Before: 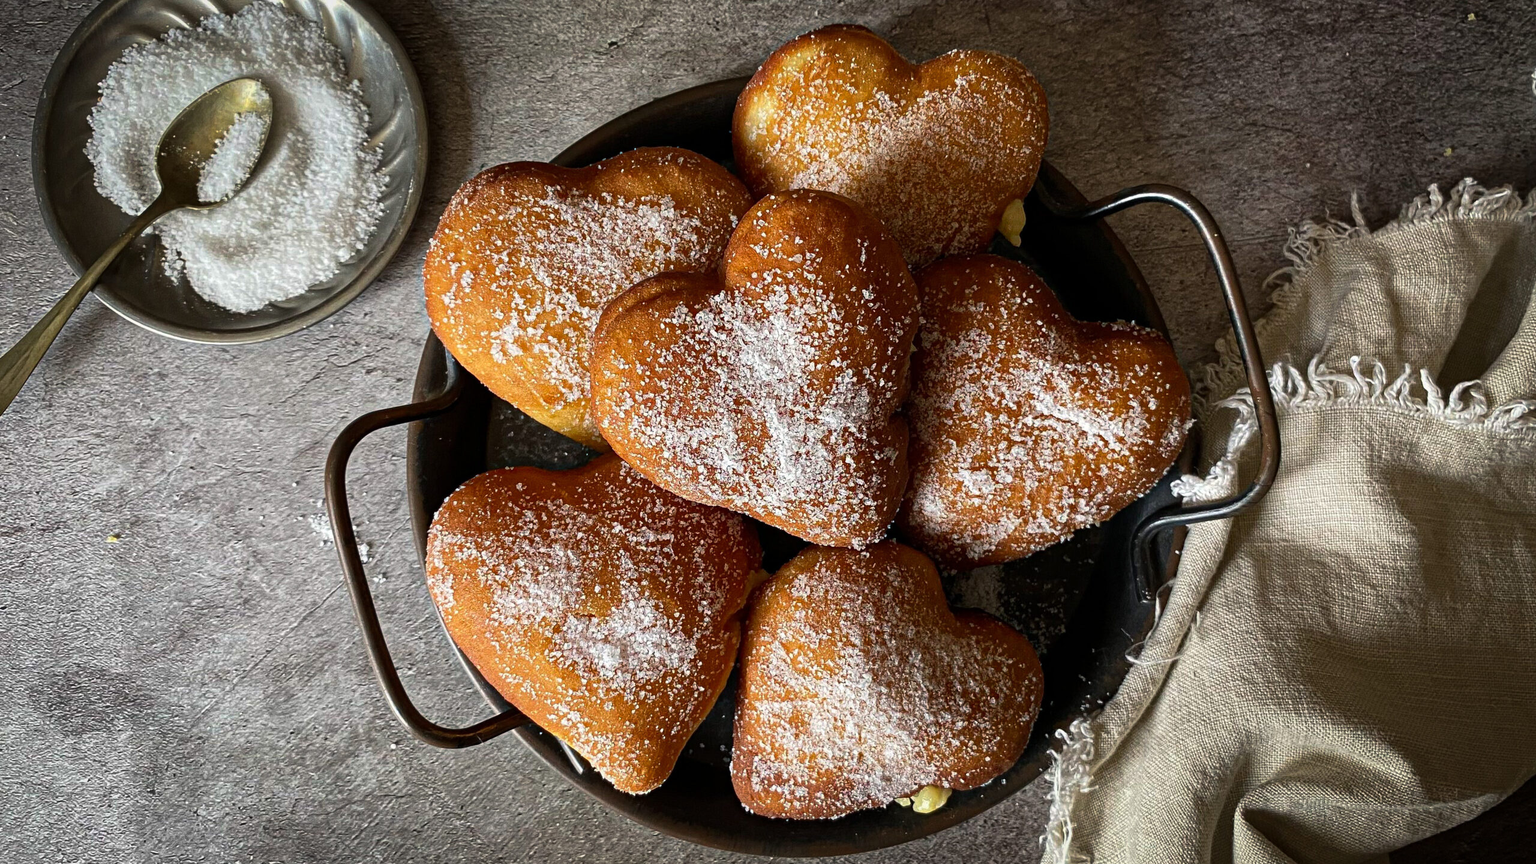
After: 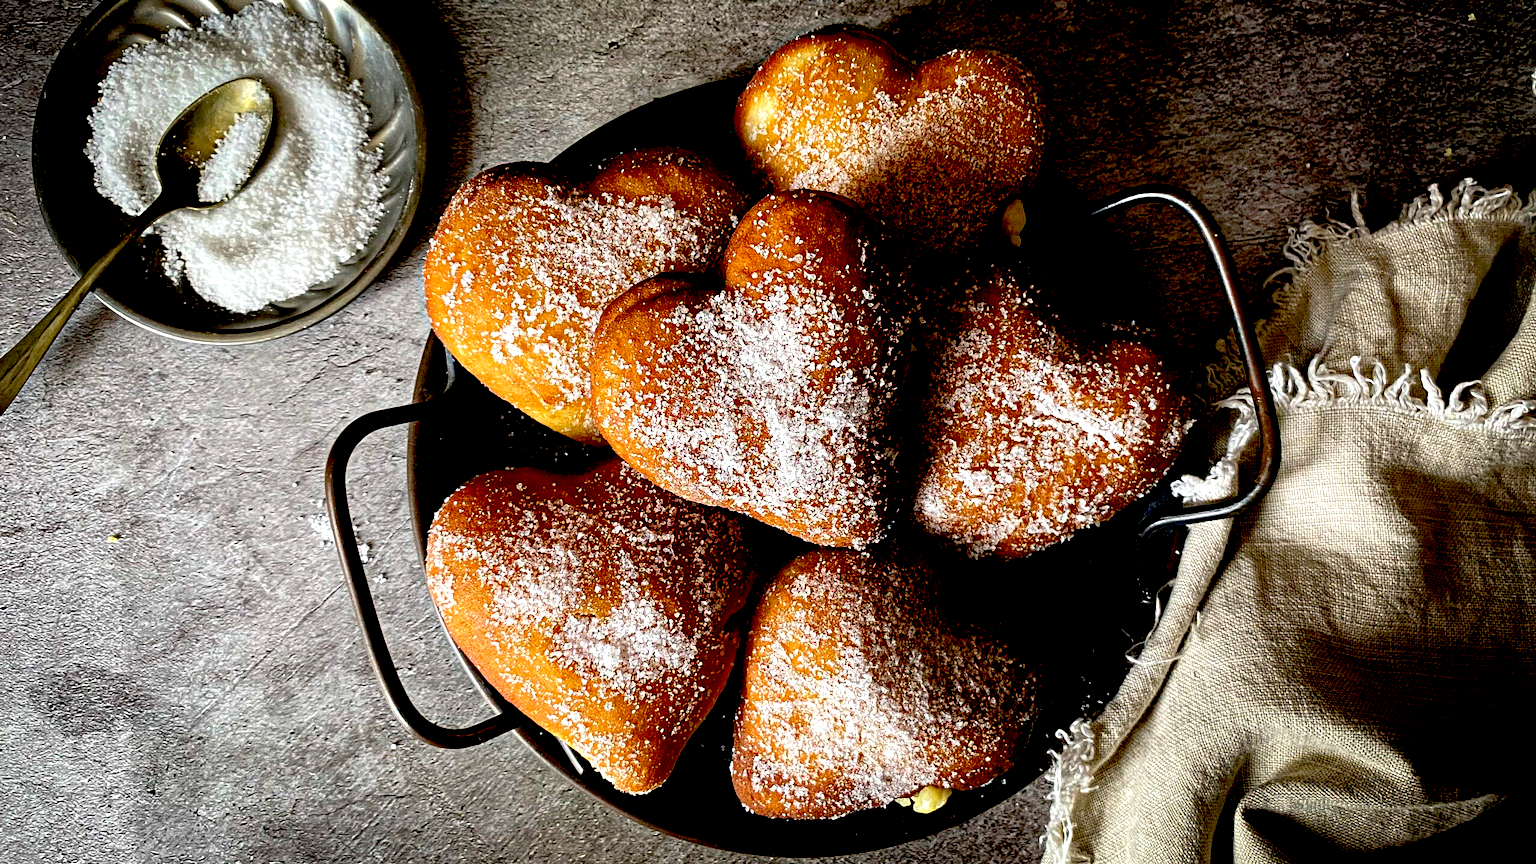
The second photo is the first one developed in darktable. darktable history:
exposure: black level correction 0.04, exposure 0.5 EV, compensate exposure bias true, compensate highlight preservation false
